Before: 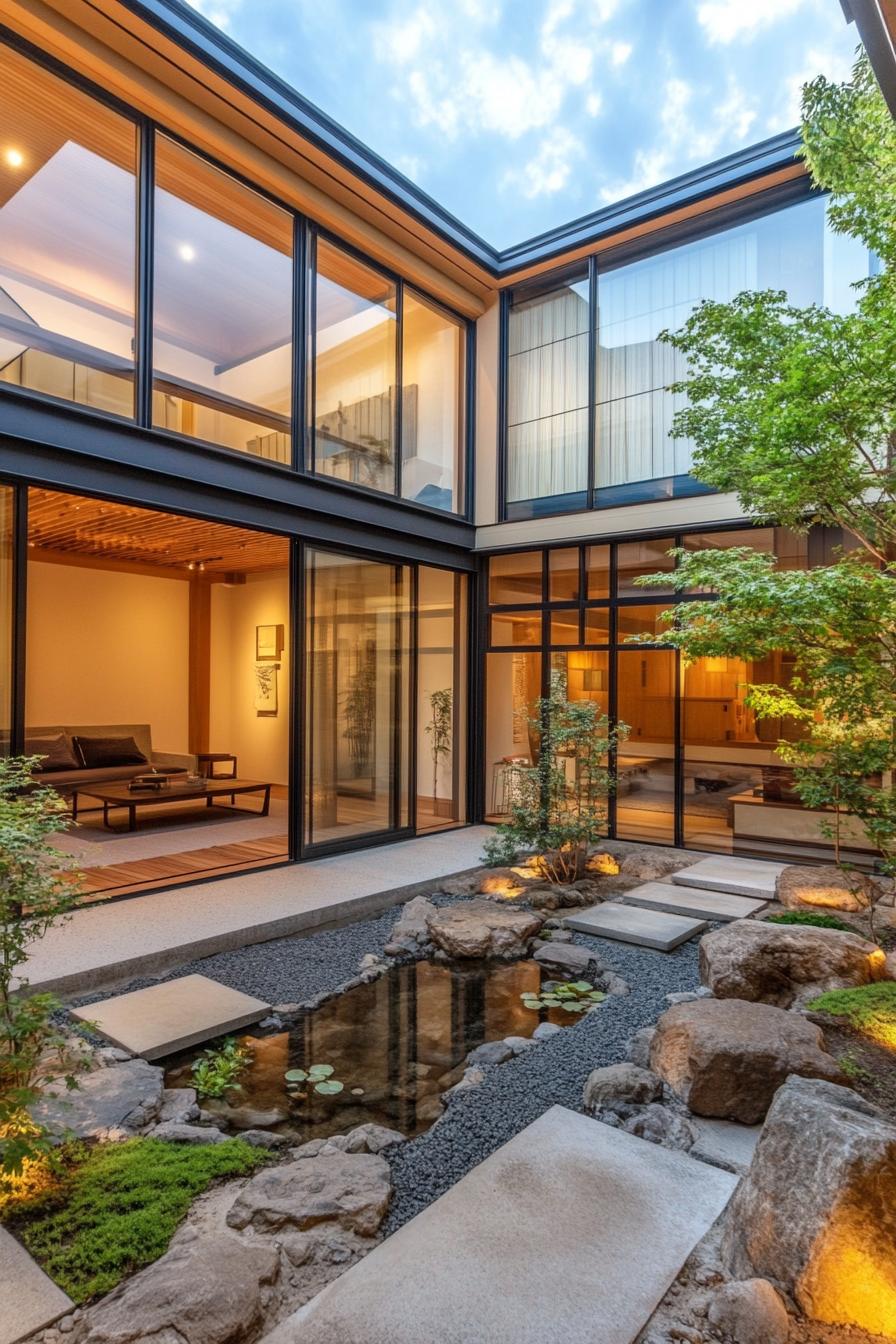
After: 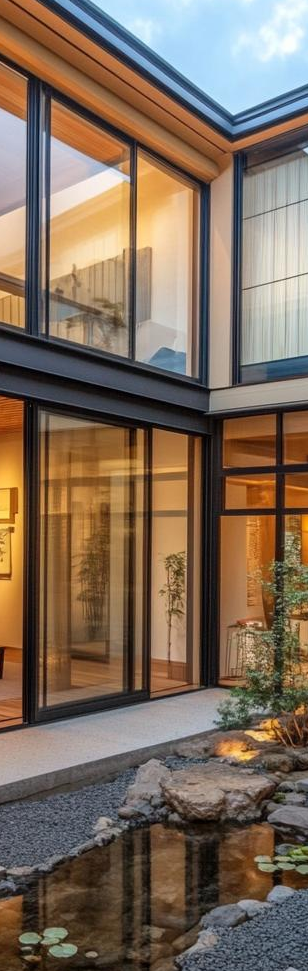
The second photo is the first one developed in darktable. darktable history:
crop and rotate: left 29.689%, top 10.2%, right 35.925%, bottom 17.547%
